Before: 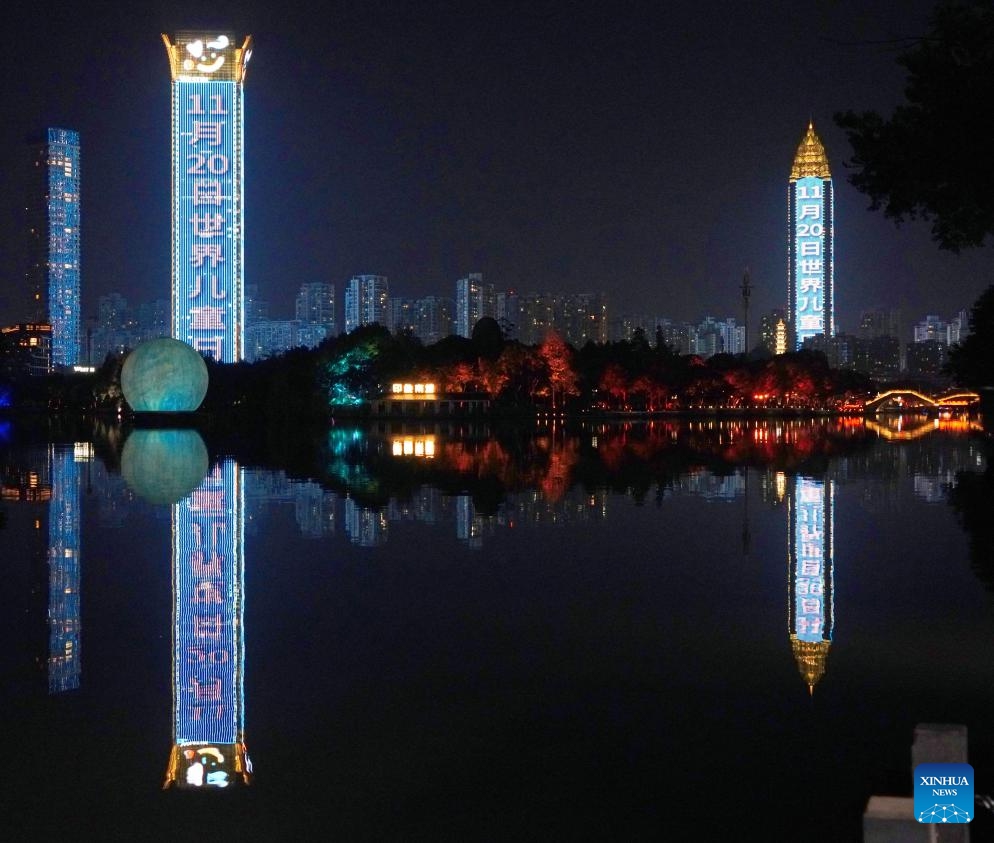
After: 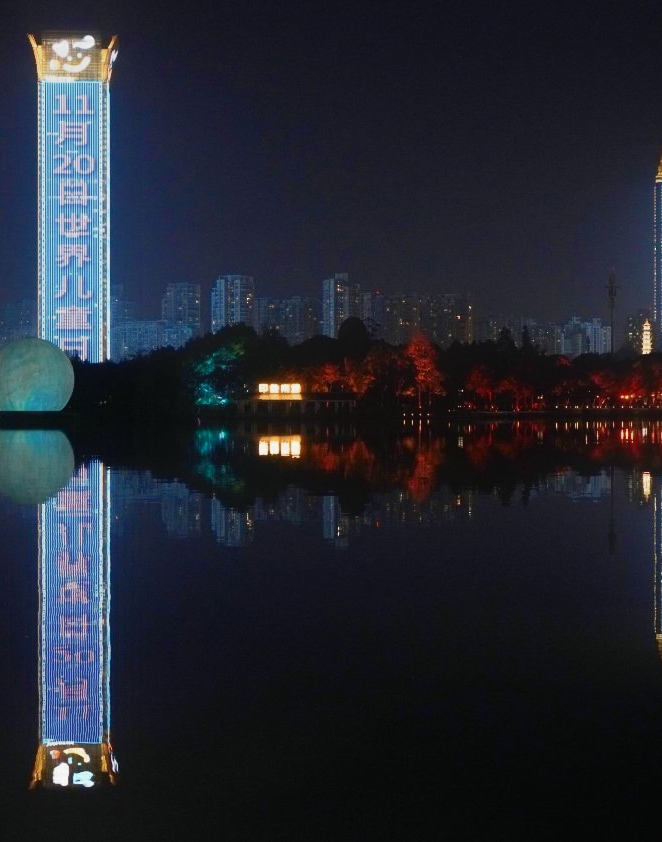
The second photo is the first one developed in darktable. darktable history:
crop and rotate: left 13.537%, right 19.796%
contrast equalizer: octaves 7, y [[0.6 ×6], [0.55 ×6], [0 ×6], [0 ×6], [0 ×6]], mix -1
